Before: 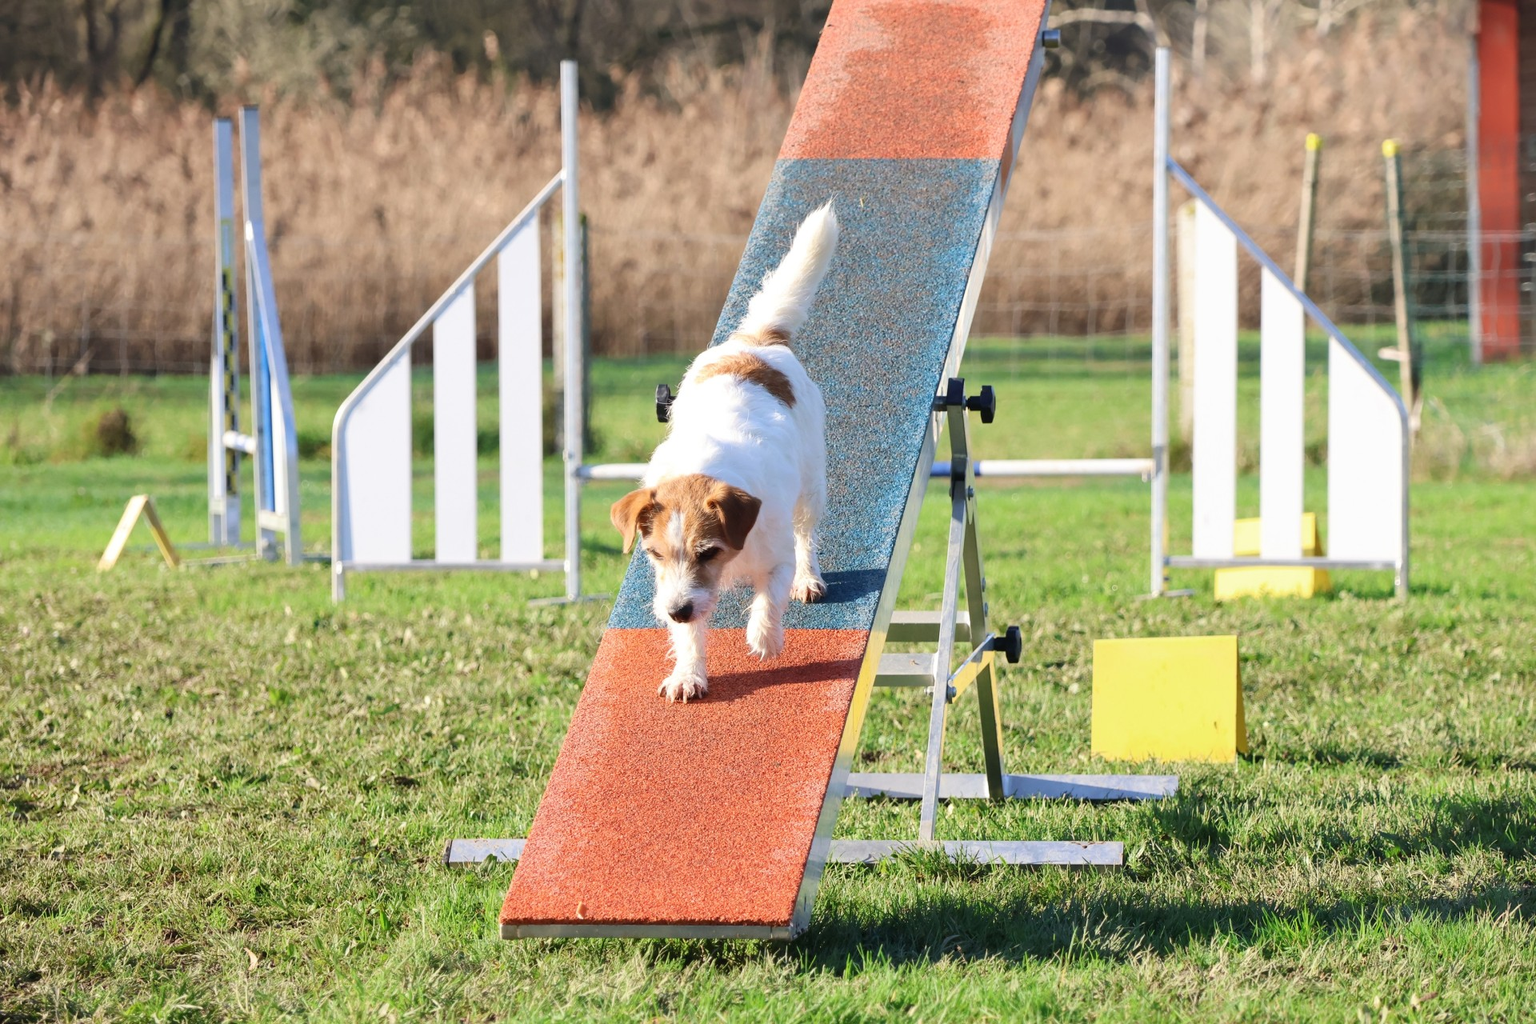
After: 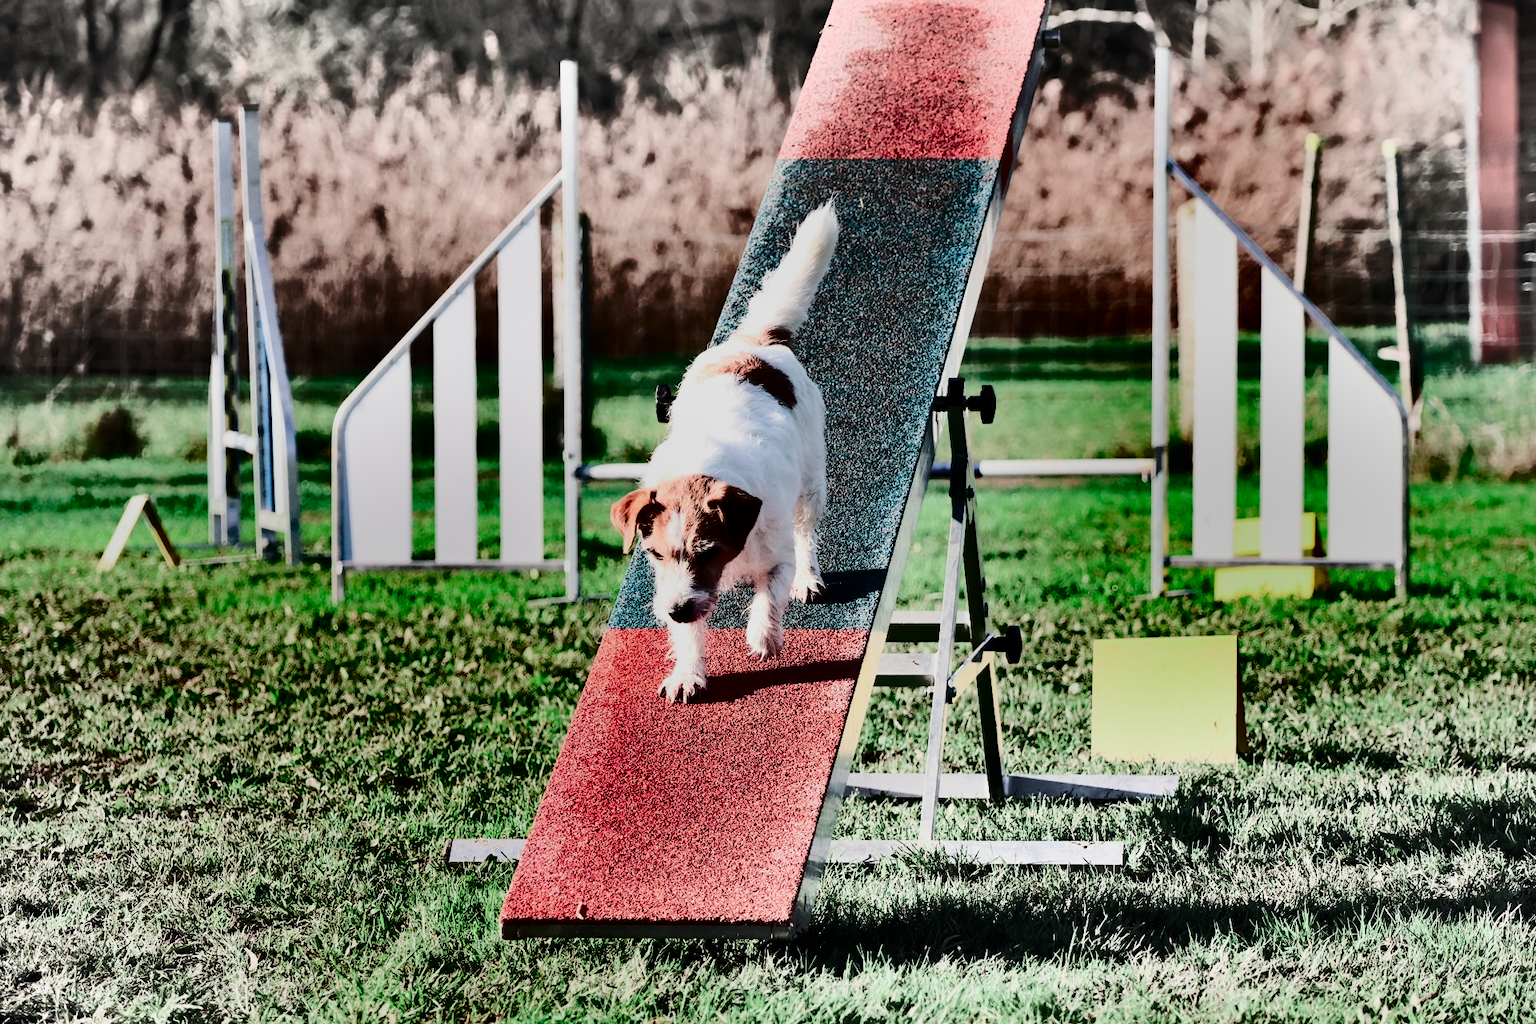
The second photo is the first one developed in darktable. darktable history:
rgb curve: curves: ch0 [(0, 0) (0.21, 0.15) (0.24, 0.21) (0.5, 0.75) (0.75, 0.96) (0.89, 0.99) (1, 1)]; ch1 [(0, 0.02) (0.21, 0.13) (0.25, 0.2) (0.5, 0.67) (0.75, 0.9) (0.89, 0.97) (1, 1)]; ch2 [(0, 0.02) (0.21, 0.13) (0.25, 0.2) (0.5, 0.67) (0.75, 0.9) (0.89, 0.97) (1, 1)], compensate middle gray true
color balance rgb: perceptual saturation grading › highlights -29.58%, perceptual saturation grading › mid-tones 29.47%, perceptual saturation grading › shadows 59.73%, perceptual brilliance grading › global brilliance -17.79%, perceptual brilliance grading › highlights 28.73%, global vibrance 15.44%
color contrast: green-magenta contrast 0.3, blue-yellow contrast 0.15
shadows and highlights: radius 123.98, shadows 100, white point adjustment -3, highlights -100, highlights color adjustment 89.84%, soften with gaussian
